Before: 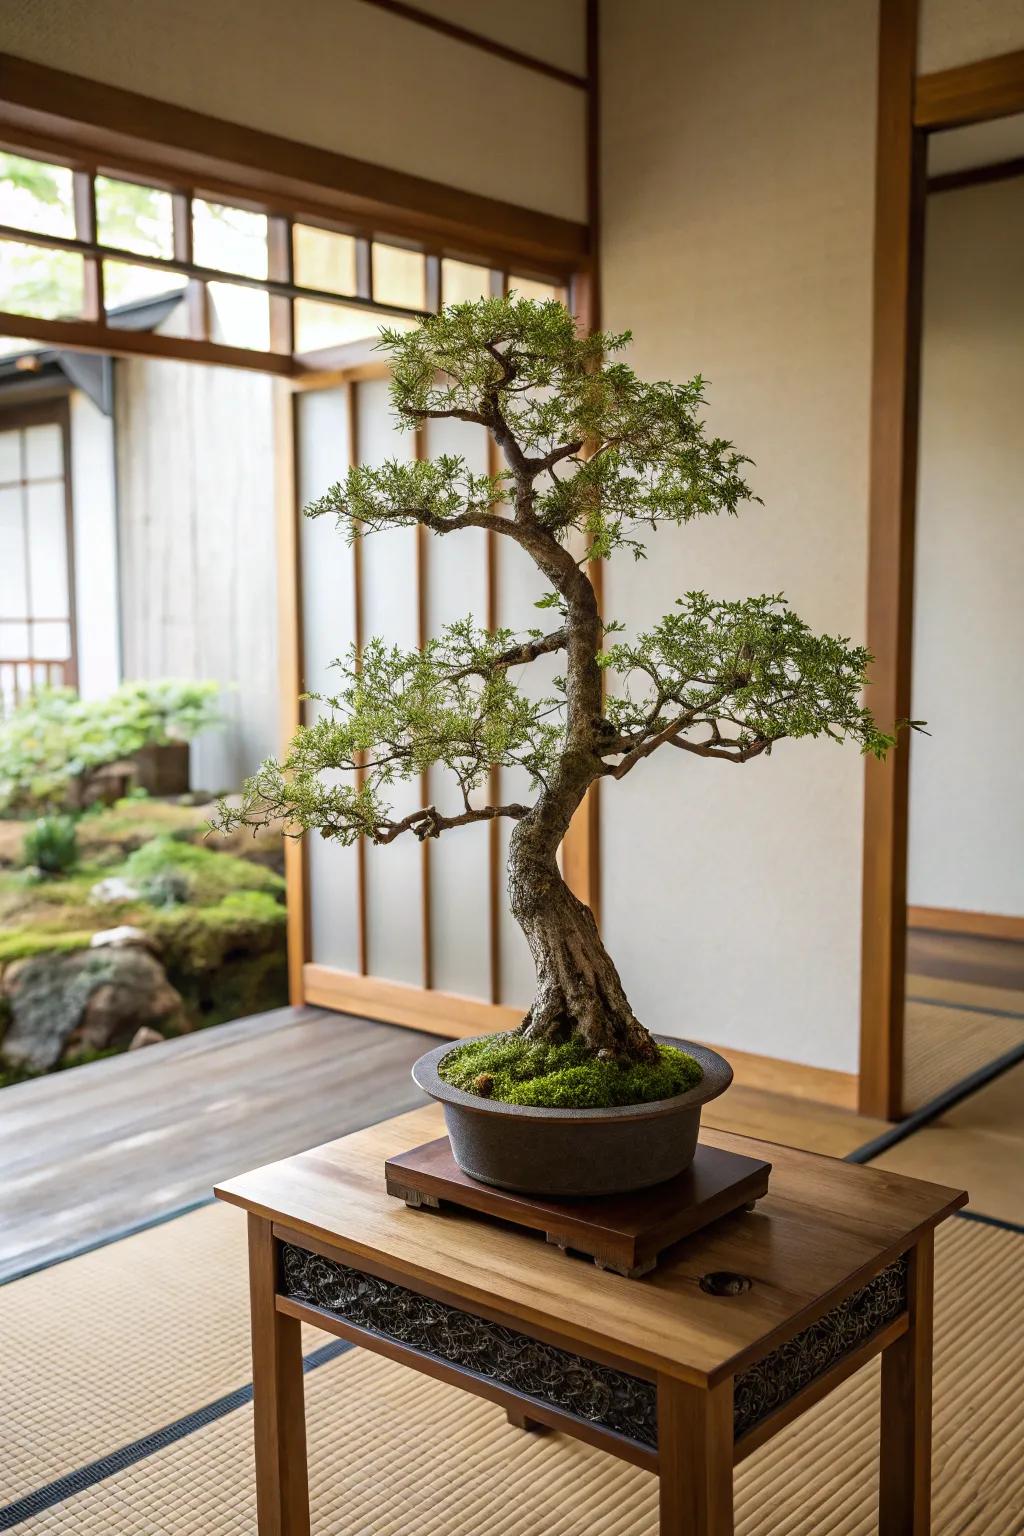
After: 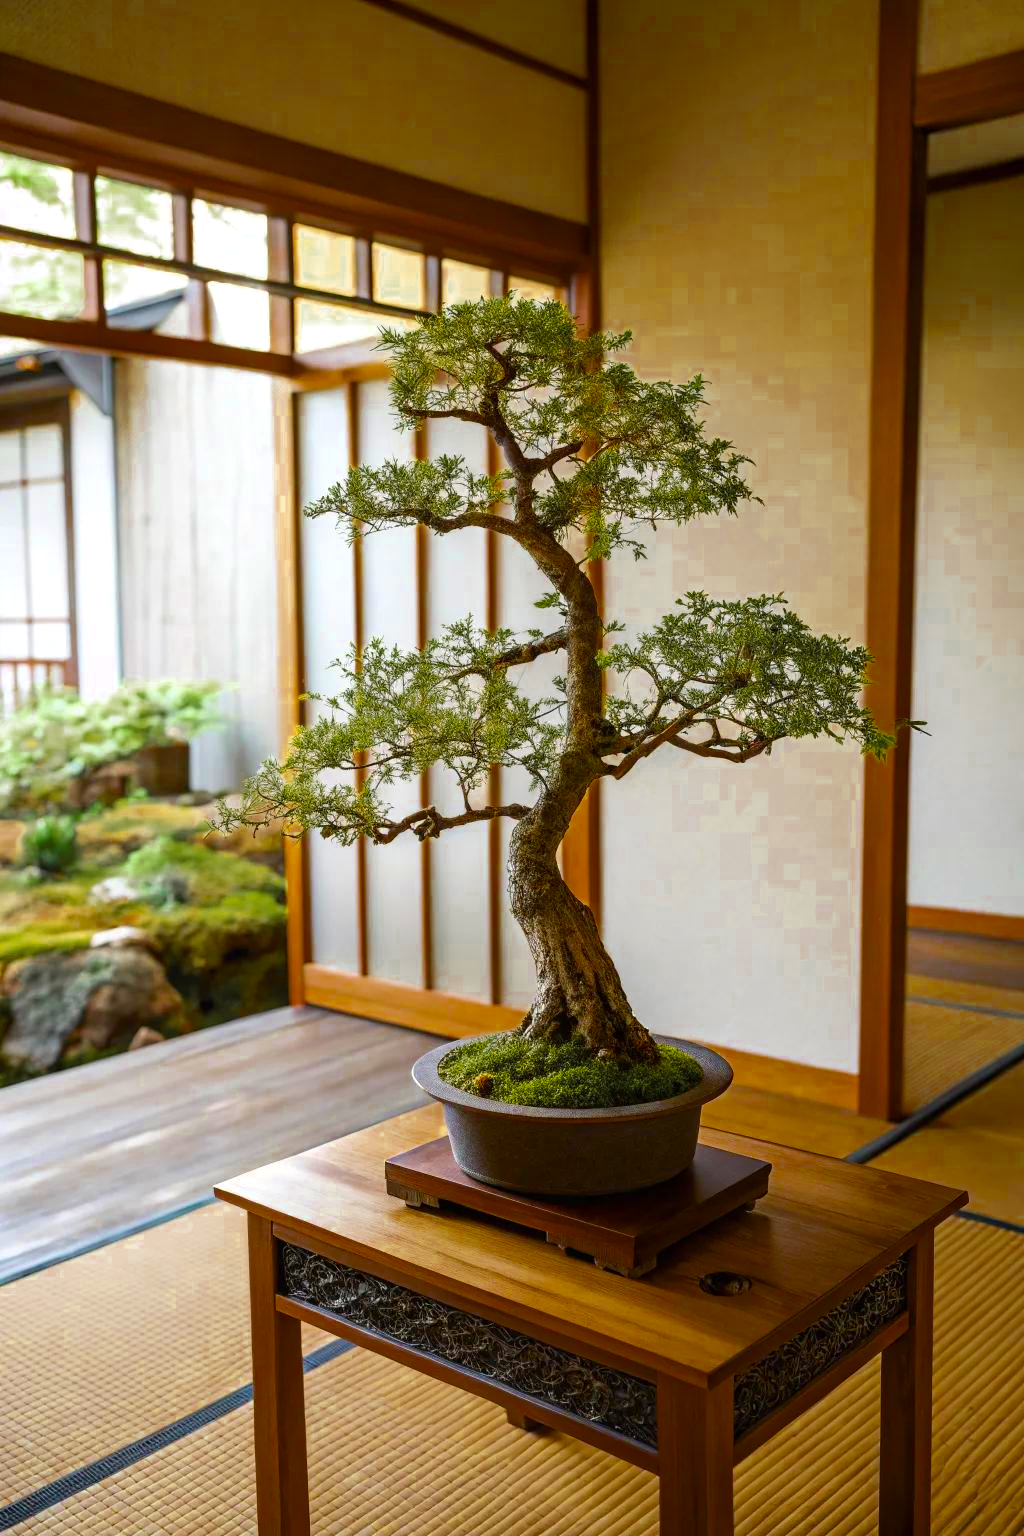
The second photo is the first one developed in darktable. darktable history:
color balance rgb: power › hue 311.62°, perceptual saturation grading › global saturation 25.426%, global vibrance 32.365%
exposure: exposure 0.075 EV, compensate exposure bias true, compensate highlight preservation false
color zones: curves: ch0 [(0.11, 0.396) (0.195, 0.36) (0.25, 0.5) (0.303, 0.412) (0.357, 0.544) (0.75, 0.5) (0.967, 0.328)]; ch1 [(0, 0.468) (0.112, 0.512) (0.202, 0.6) (0.25, 0.5) (0.307, 0.352) (0.357, 0.544) (0.75, 0.5) (0.963, 0.524)]
